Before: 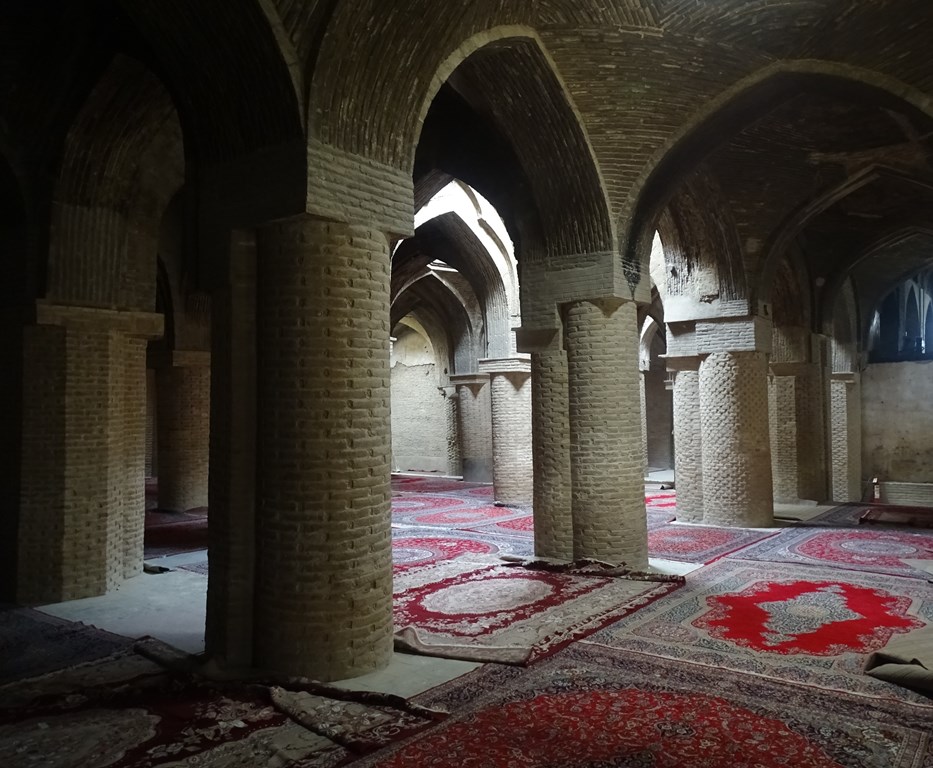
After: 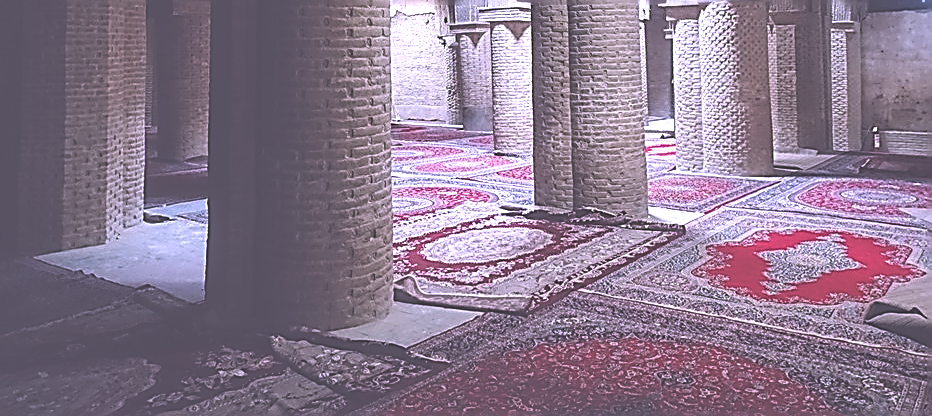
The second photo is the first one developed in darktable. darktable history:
local contrast: highlights 61%, detail 143%, midtone range 0.433
tone equalizer: on, module defaults
sharpen: amount 1.992
exposure: black level correction -0.072, exposure 0.5 EV, compensate exposure bias true, compensate highlight preservation false
crop and rotate: top 45.792%, right 0.081%
contrast brightness saturation: contrast 0.044, saturation 0.15
color correction: highlights a* 15.21, highlights b* -25.24
